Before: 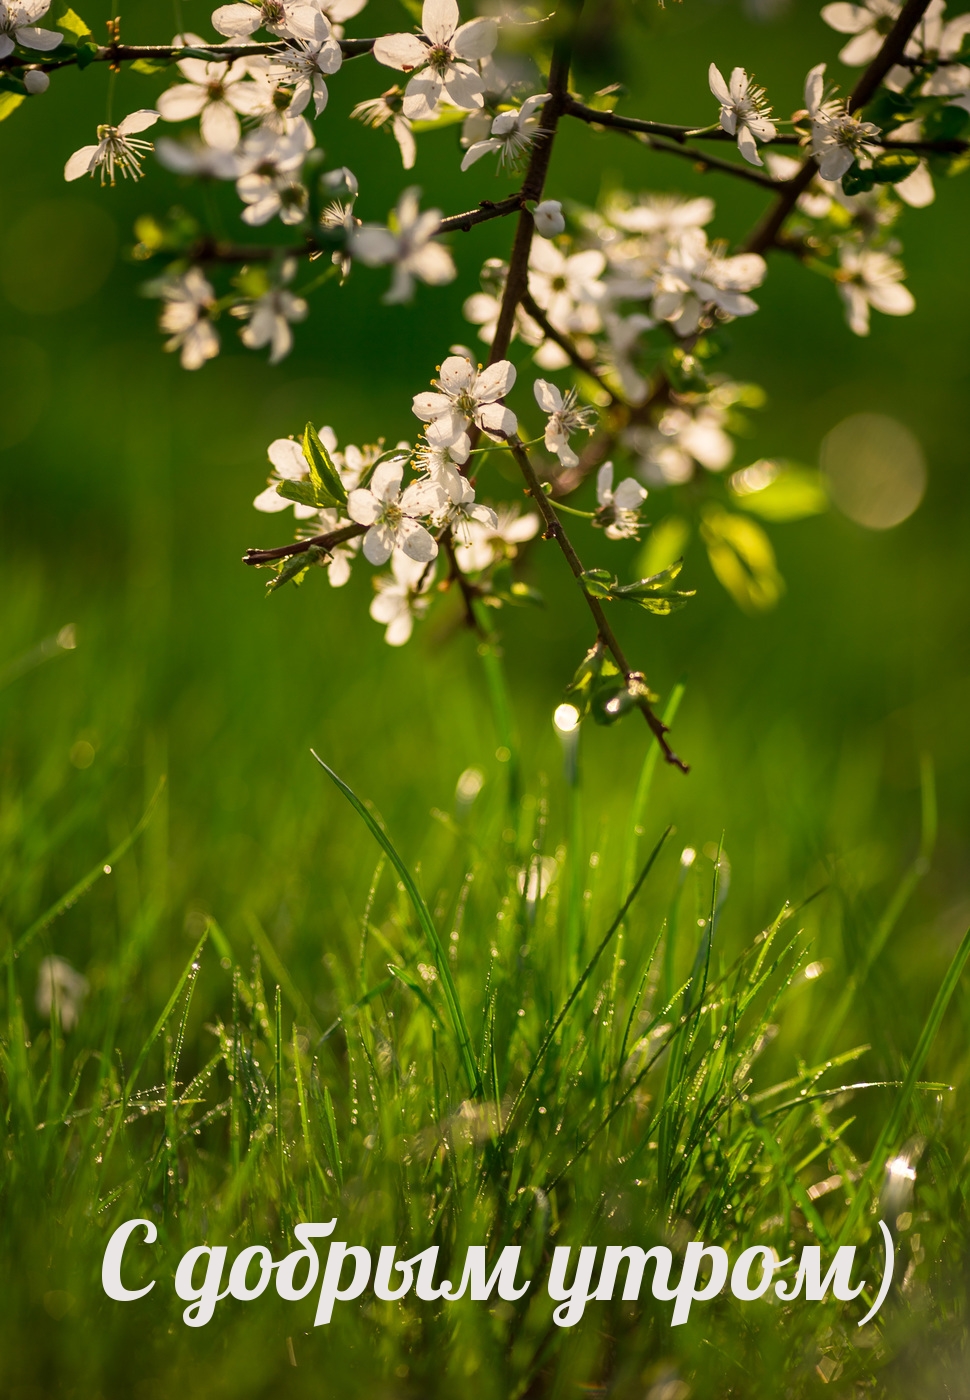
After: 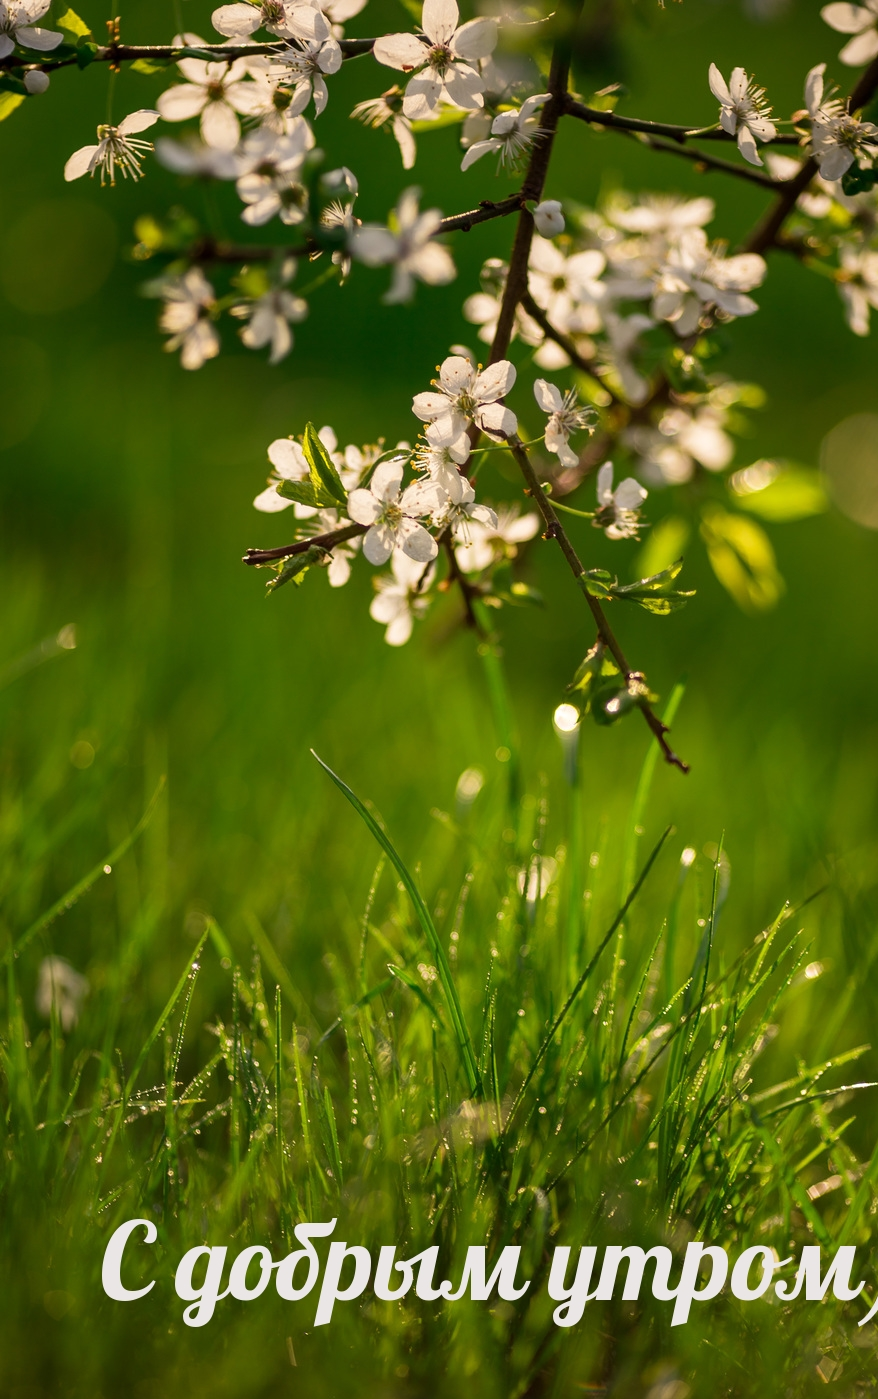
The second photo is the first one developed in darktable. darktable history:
tone equalizer: edges refinement/feathering 500, mask exposure compensation -1.57 EV, preserve details no
crop: right 9.479%, bottom 0.017%
